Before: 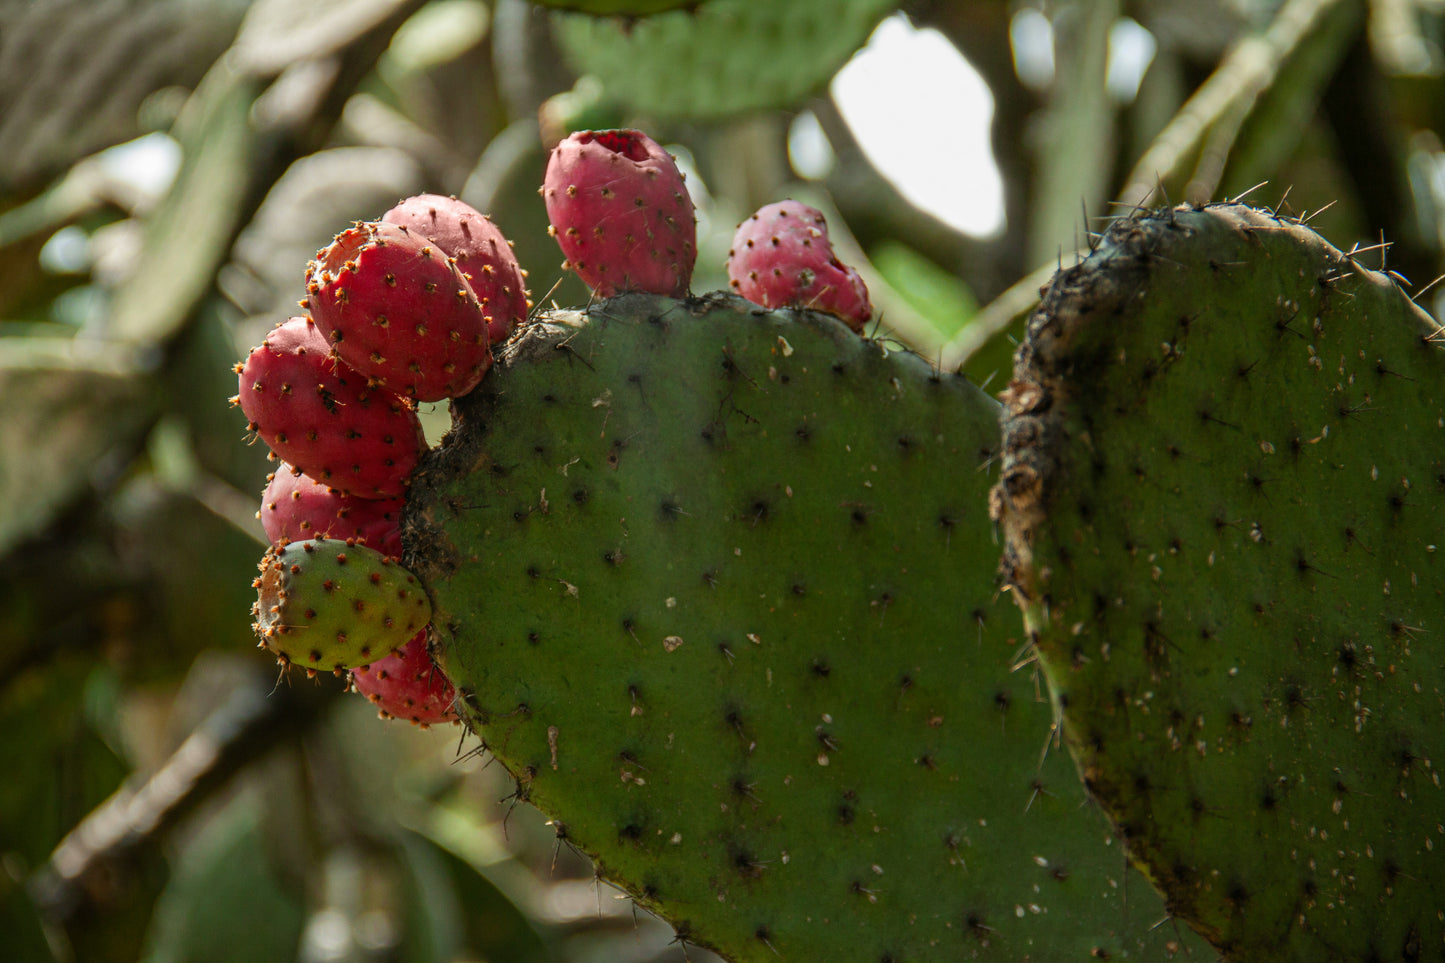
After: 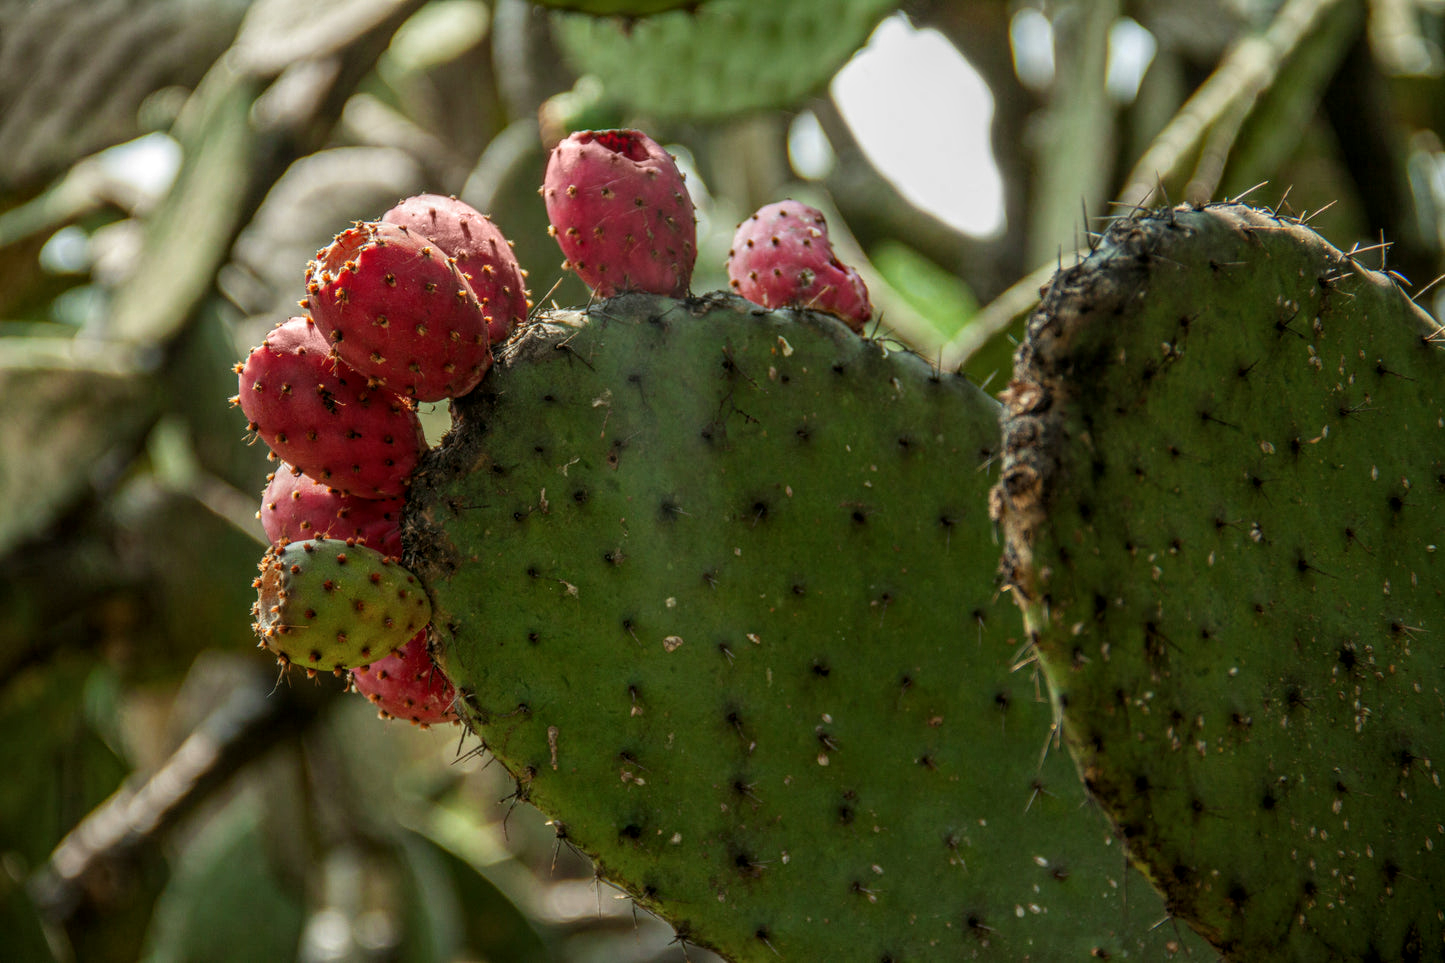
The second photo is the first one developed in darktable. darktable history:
local contrast: highlights 0%, shadows 0%, detail 133%
